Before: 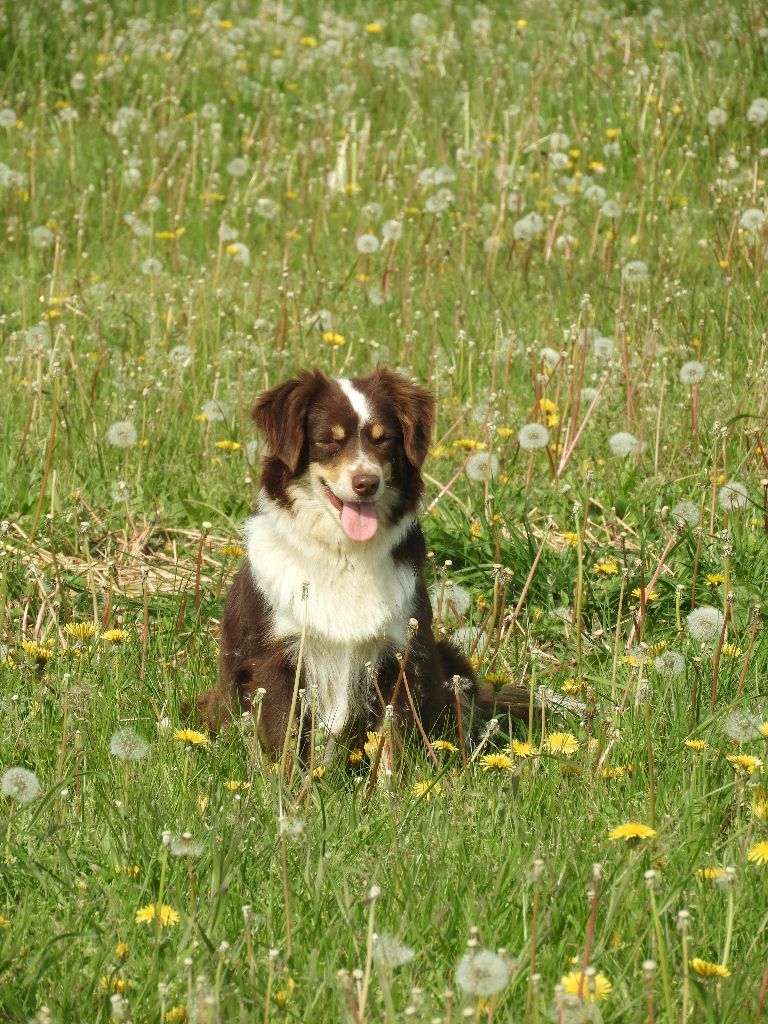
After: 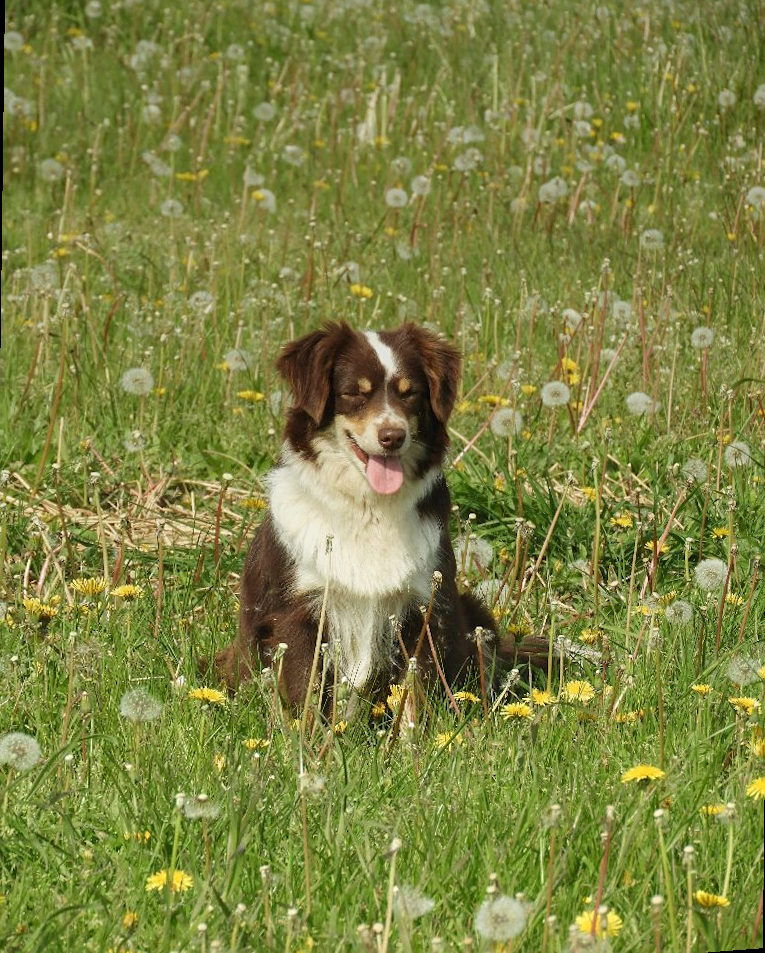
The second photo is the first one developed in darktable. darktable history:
rotate and perspective: rotation 0.679°, lens shift (horizontal) 0.136, crop left 0.009, crop right 0.991, crop top 0.078, crop bottom 0.95
sharpen: amount 0.2
graduated density: on, module defaults
